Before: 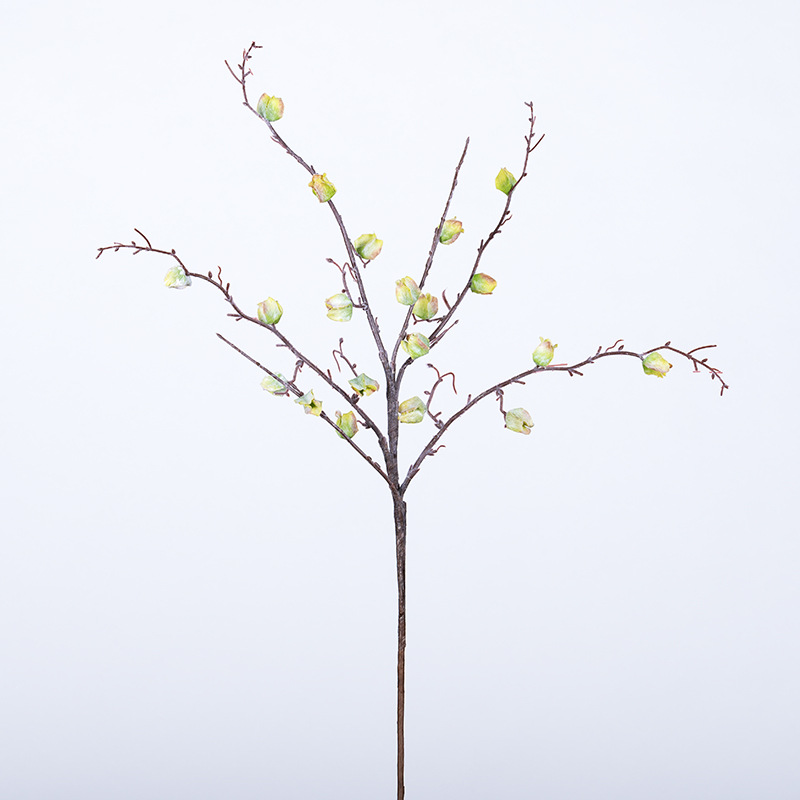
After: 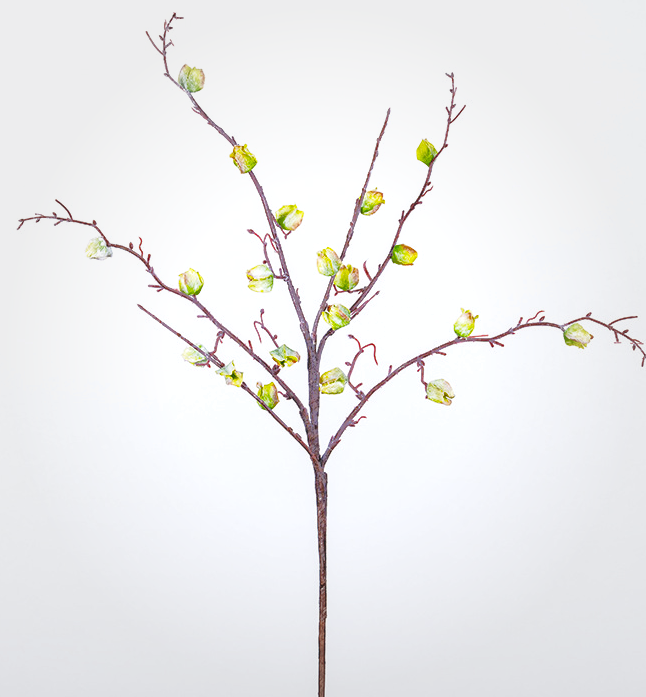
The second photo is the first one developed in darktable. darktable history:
base curve: curves: ch0 [(0, 0) (0.036, 0.025) (0.121, 0.166) (0.206, 0.329) (0.605, 0.79) (1, 1)], exposure shift 0.572, preserve colors none
vignetting: fall-off start 48.71%, brightness -0.153, automatic ratio true, width/height ratio 1.291
exposure: black level correction 0.006, exposure -0.224 EV, compensate highlight preservation false
shadows and highlights: on, module defaults
color balance rgb: power › chroma 0.264%, power › hue 61.72°, global offset › luminance 0.483%, perceptual saturation grading › global saturation 30.74%, perceptual brilliance grading › highlights 8.682%, perceptual brilliance grading › mid-tones 3.607%, perceptual brilliance grading › shadows 2.467%
crop: left 9.931%, top 3.645%, right 9.301%, bottom 9.183%
local contrast: detail 109%
